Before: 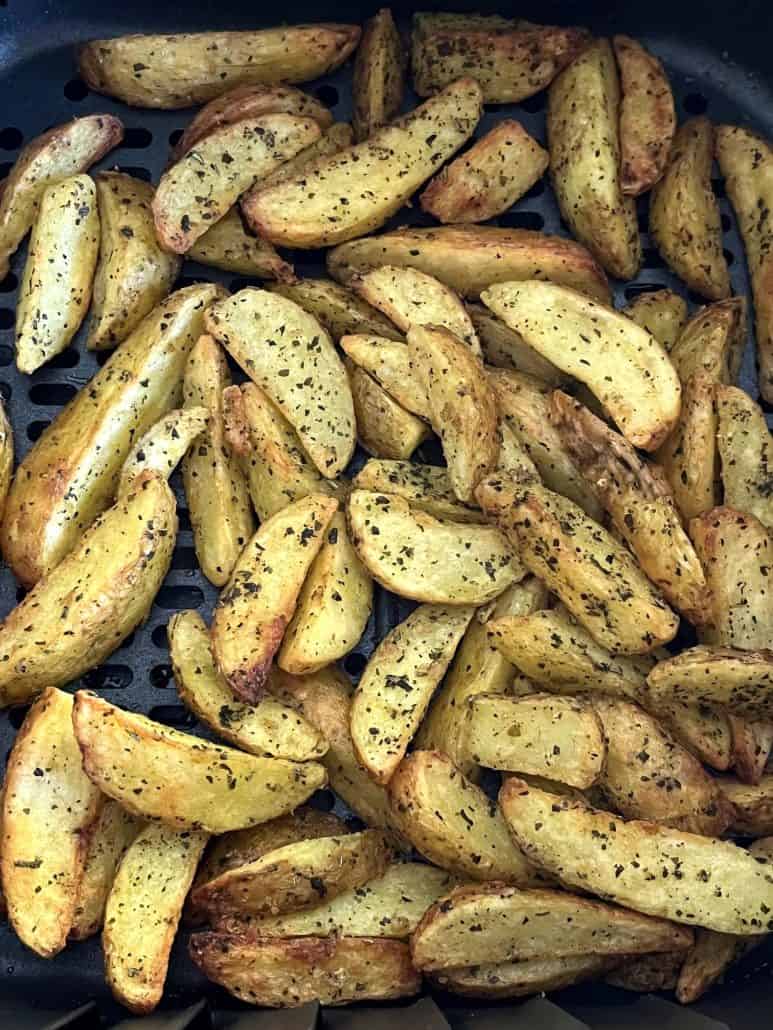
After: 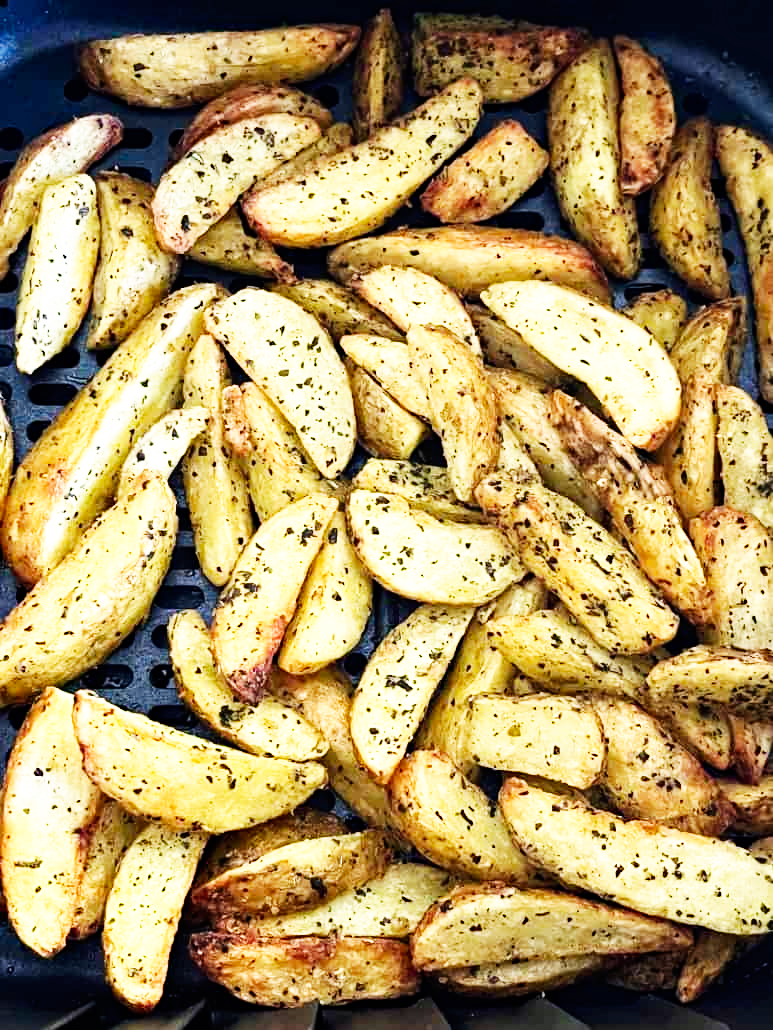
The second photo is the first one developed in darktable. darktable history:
haze removal: compatibility mode true, adaptive false
tone equalizer: on, module defaults
base curve: curves: ch0 [(0, 0) (0.007, 0.004) (0.027, 0.03) (0.046, 0.07) (0.207, 0.54) (0.442, 0.872) (0.673, 0.972) (1, 1)], preserve colors none
